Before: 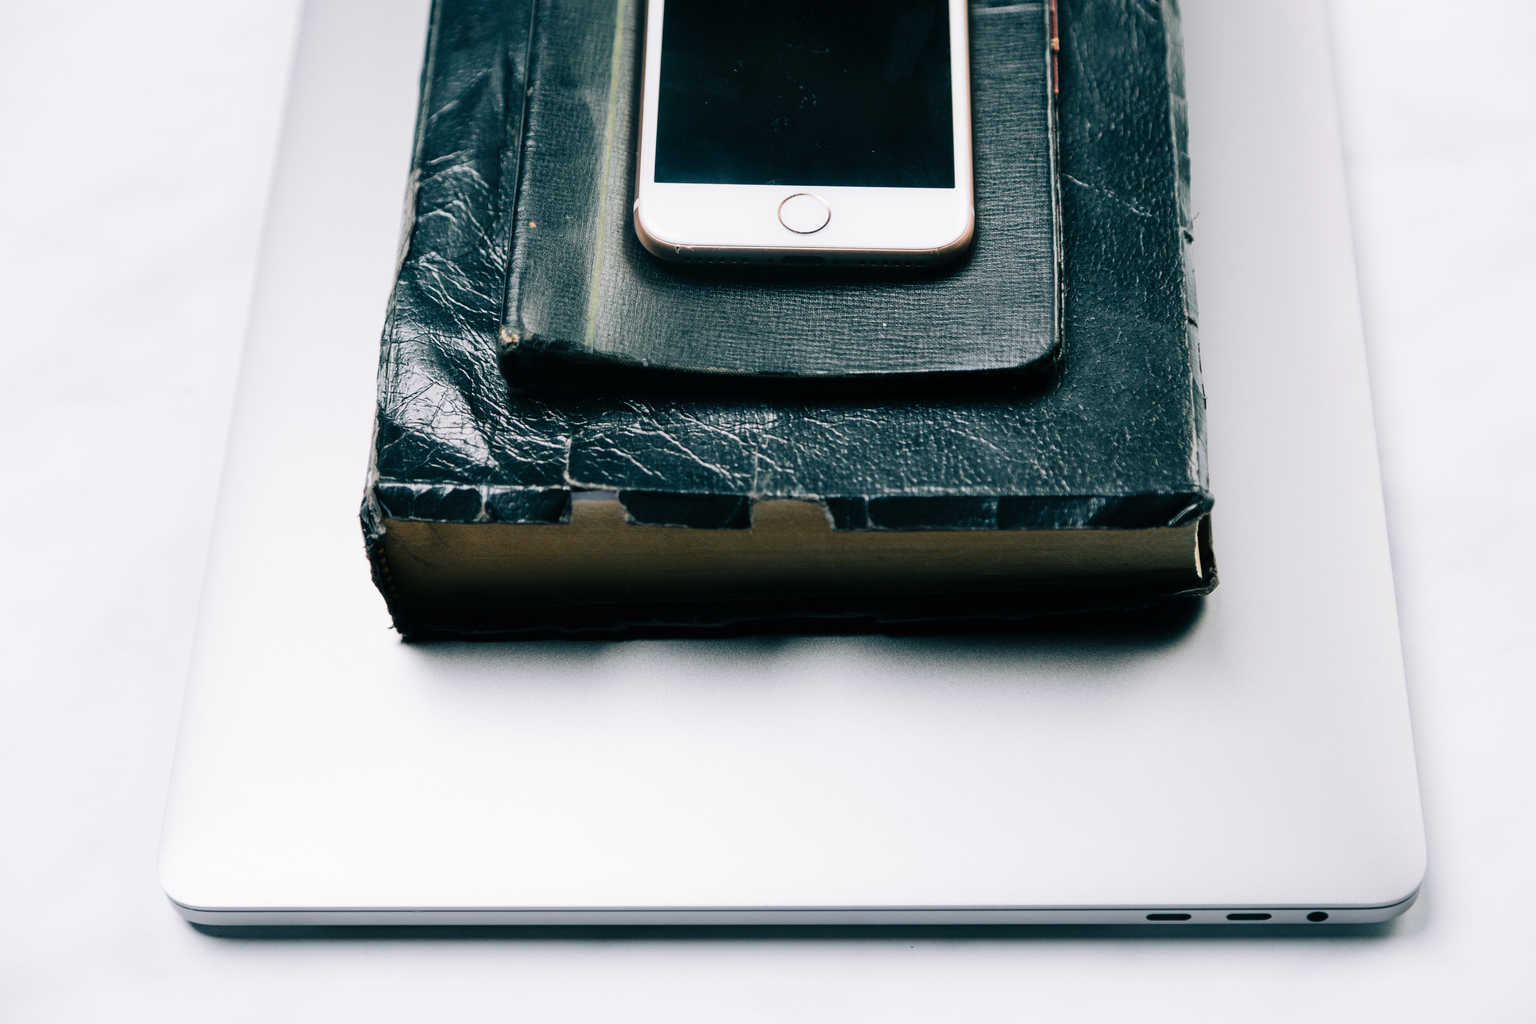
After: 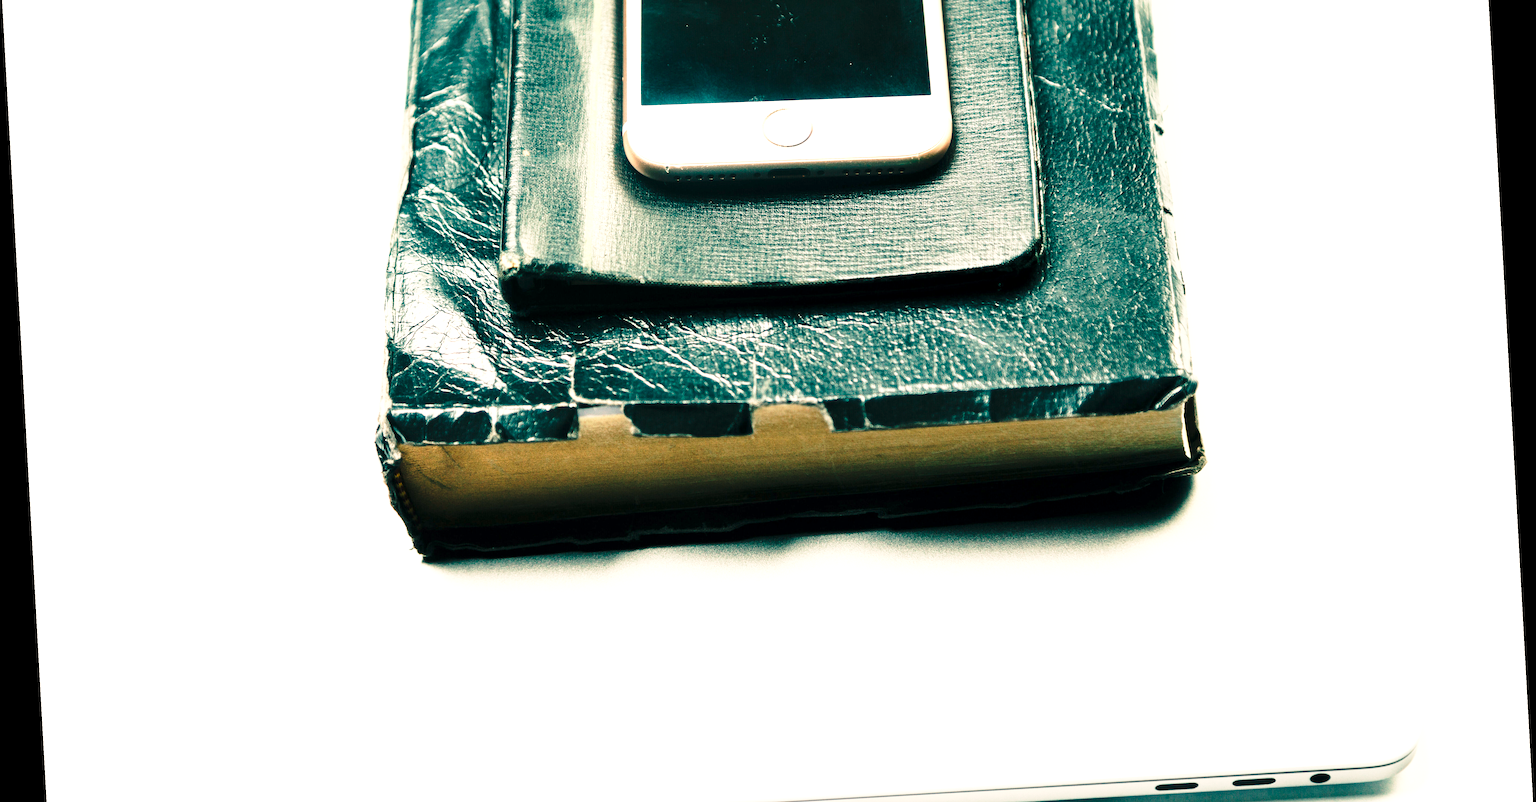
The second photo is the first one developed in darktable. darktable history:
tone equalizer: -7 EV 0.18 EV, -6 EV 0.12 EV, -5 EV 0.08 EV, -4 EV 0.04 EV, -2 EV -0.02 EV, -1 EV -0.04 EV, +0 EV -0.06 EV, luminance estimator HSV value / RGB max
crop: top 11.038%, bottom 13.962%
base curve: curves: ch0 [(0, 0) (0.028, 0.03) (0.121, 0.232) (0.46, 0.748) (0.859, 0.968) (1, 1)], preserve colors none
rotate and perspective: rotation -3.18°, automatic cropping off
color balance: contrast fulcrum 17.78%
exposure: black level correction 0.001, exposure 1.398 EV, compensate exposure bias true, compensate highlight preservation false
white balance: red 1.138, green 0.996, blue 0.812
